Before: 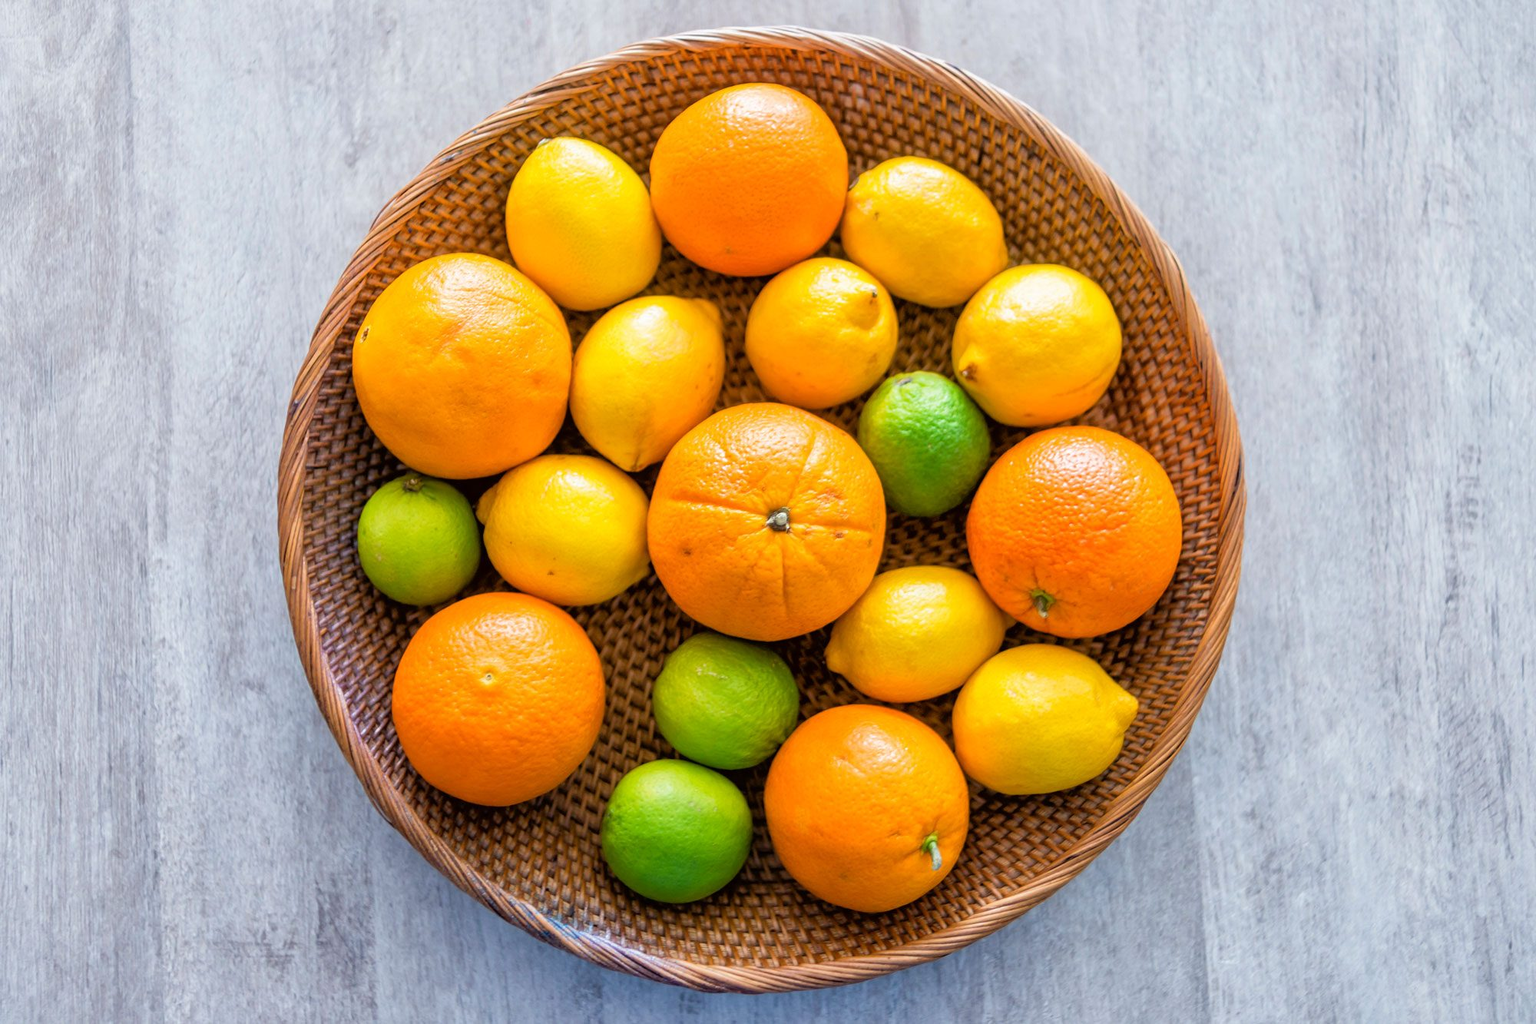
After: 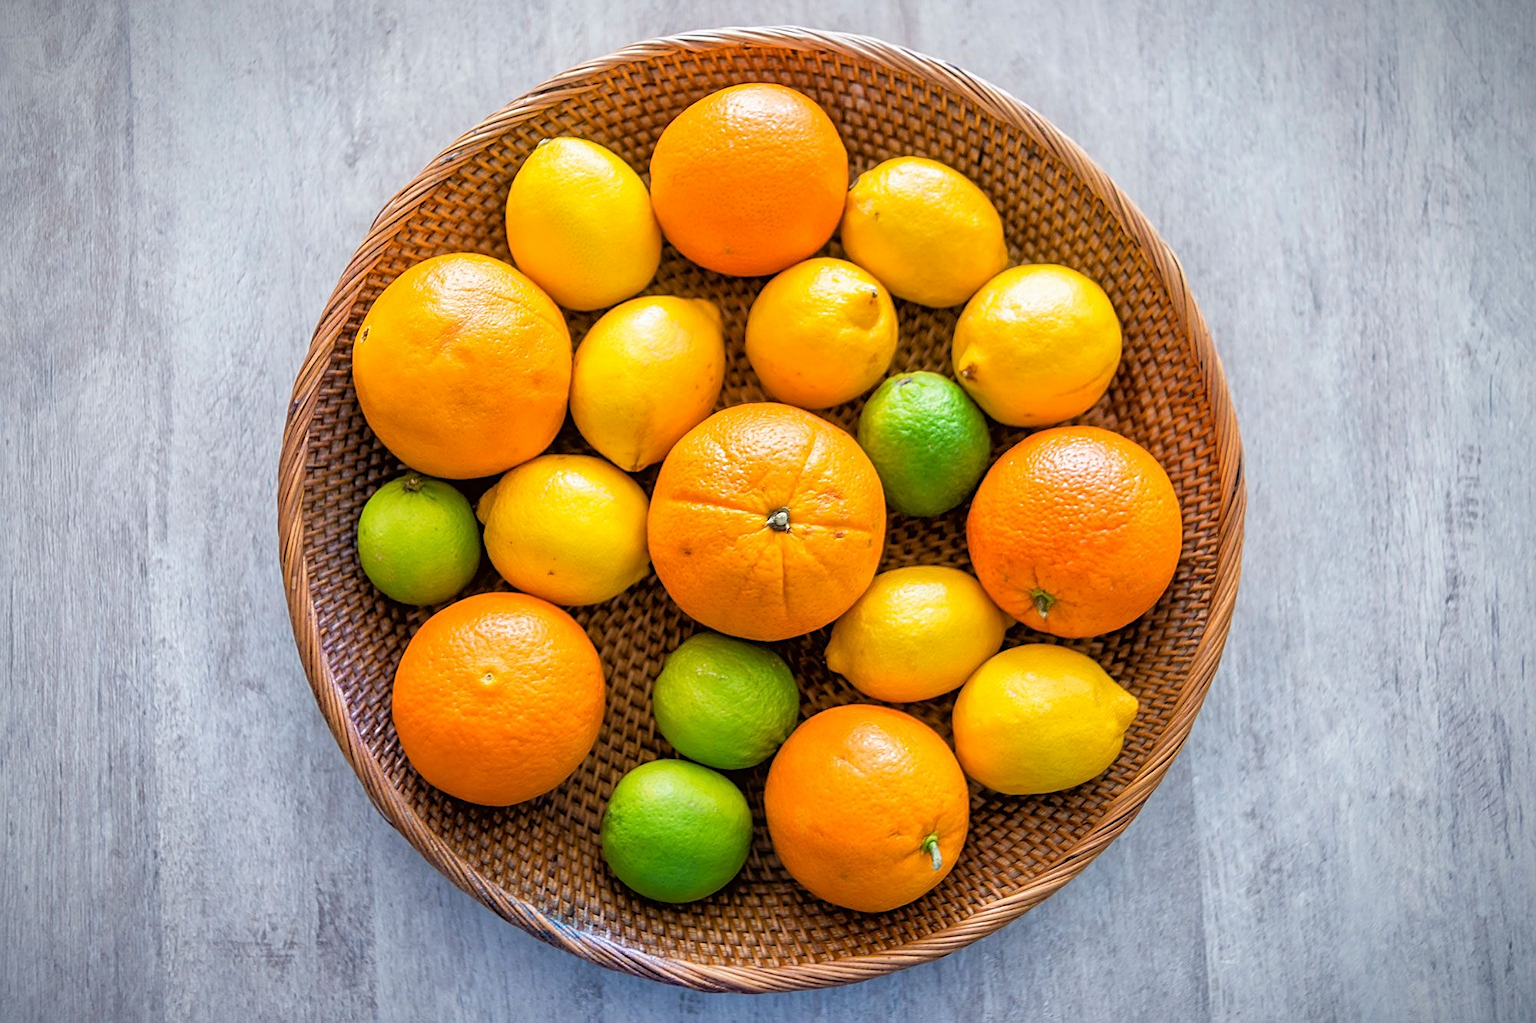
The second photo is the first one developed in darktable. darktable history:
vignetting: fall-off start 85.44%, fall-off radius 80.32%, brightness -0.983, saturation 0.493, width/height ratio 1.224
shadows and highlights: shadows 2.45, highlights -17.73, soften with gaussian
sharpen: on, module defaults
